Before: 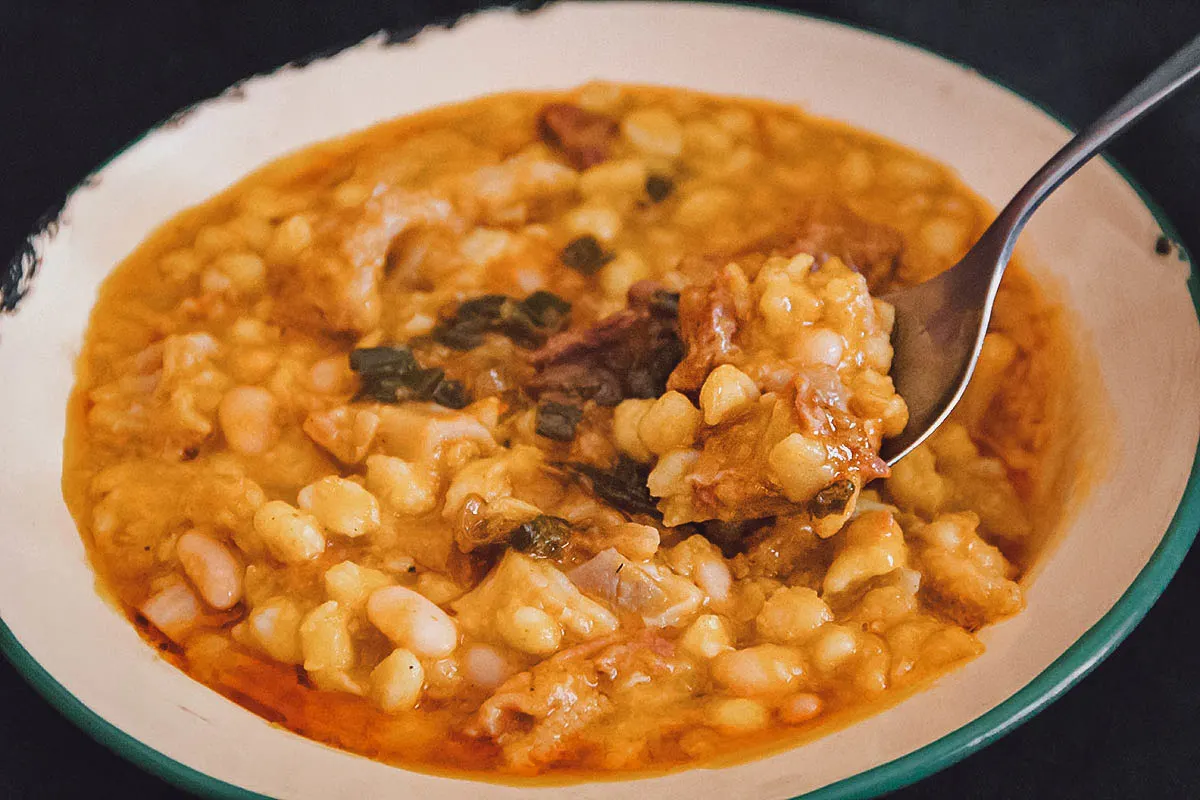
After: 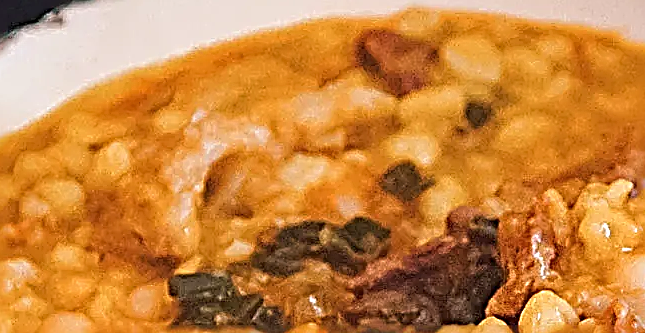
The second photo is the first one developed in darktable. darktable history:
sharpen: radius 3.172, amount 1.746
exposure: exposure 0.198 EV, compensate exposure bias true, compensate highlight preservation false
crop: left 15.111%, top 9.29%, right 31.088%, bottom 49.007%
